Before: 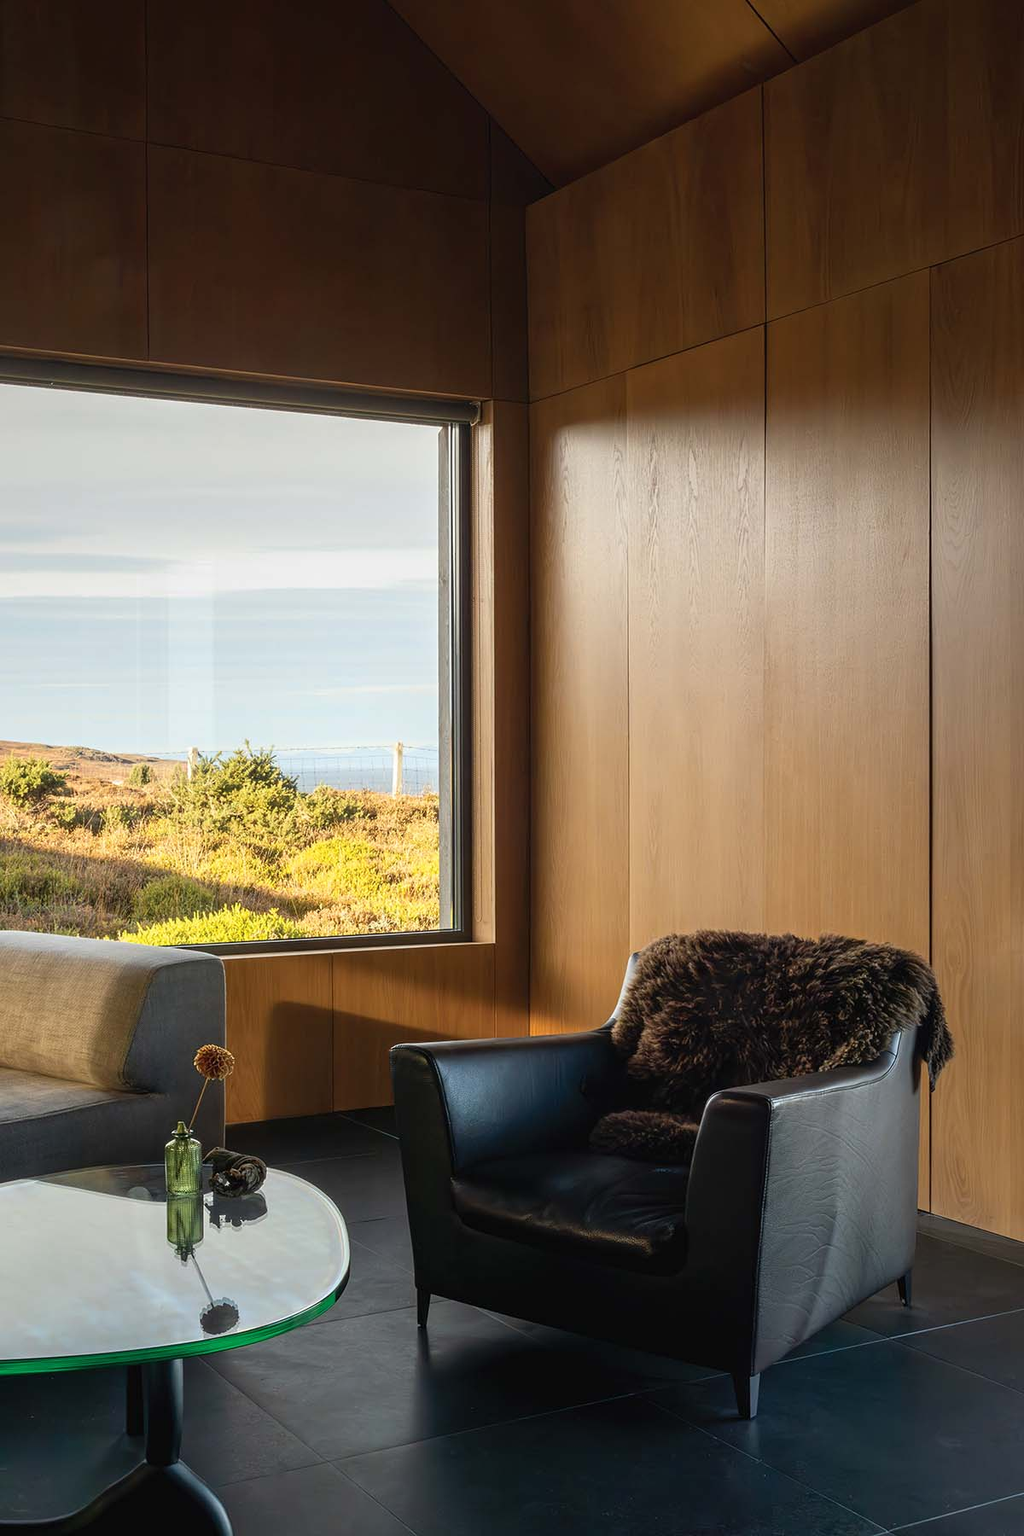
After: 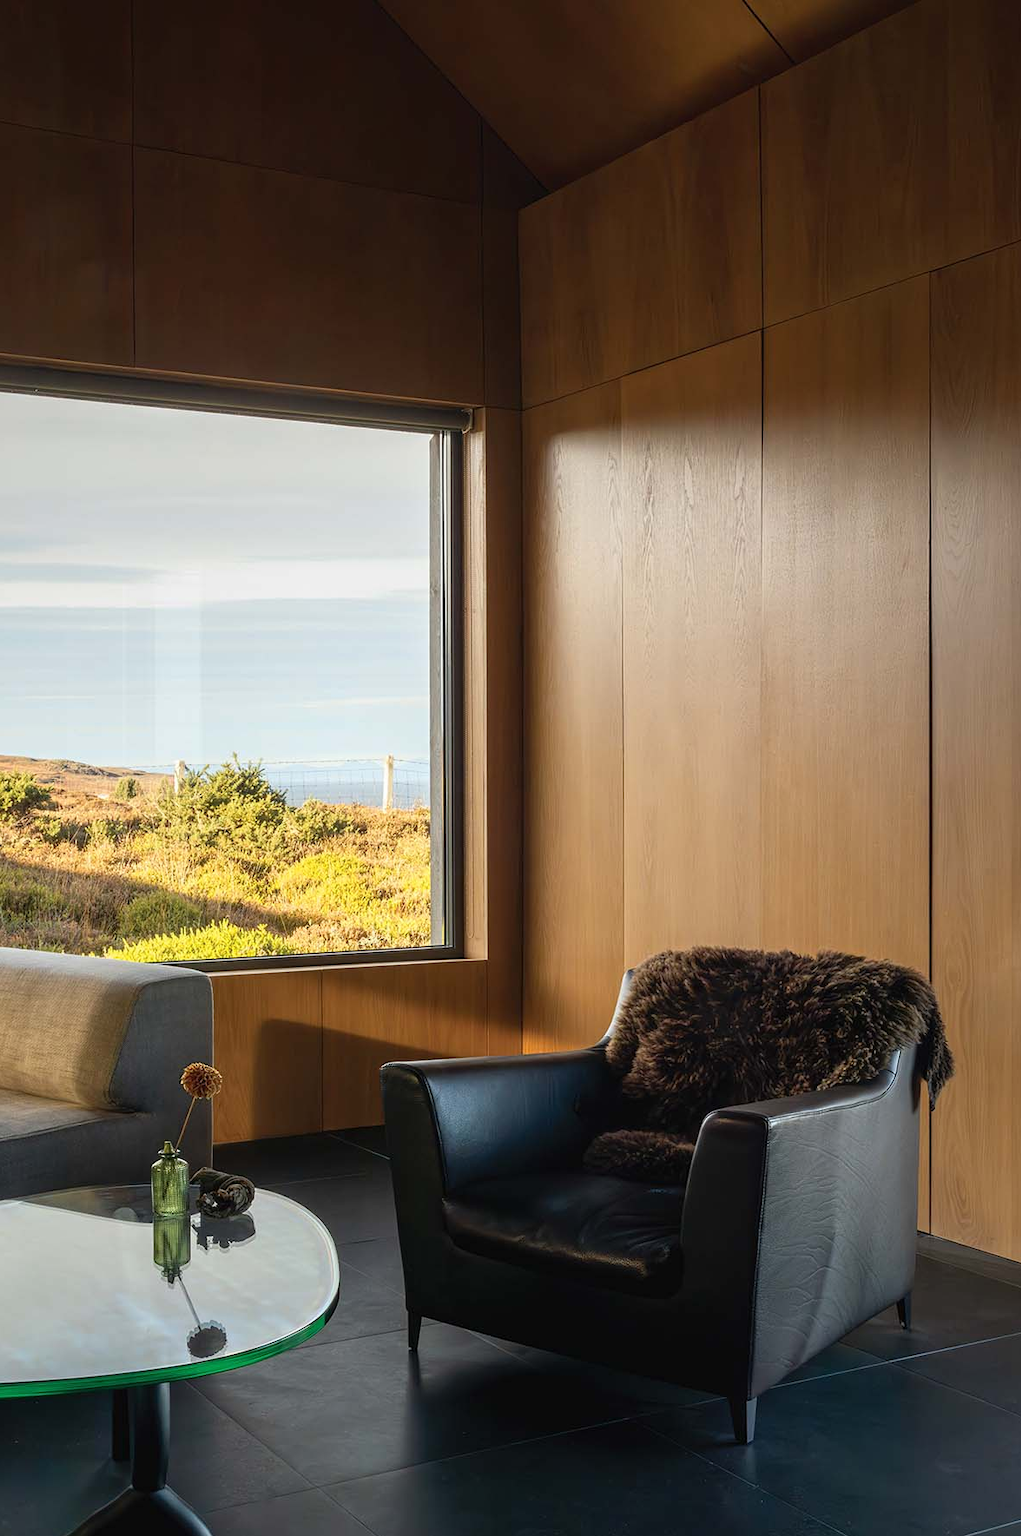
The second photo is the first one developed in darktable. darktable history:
crop: left 1.652%, right 0.271%, bottom 1.692%
